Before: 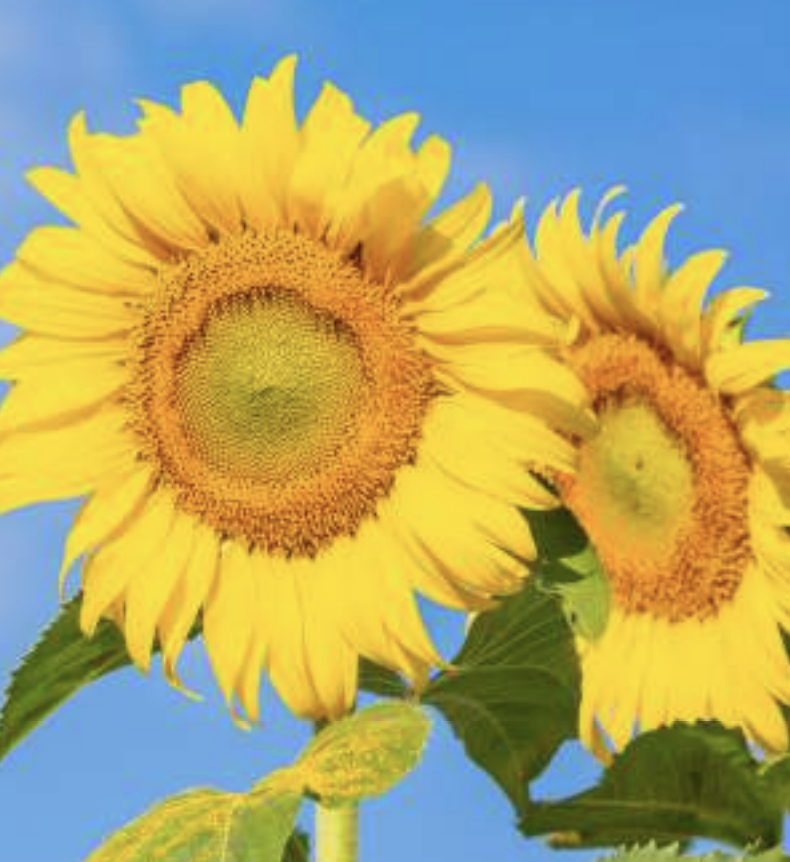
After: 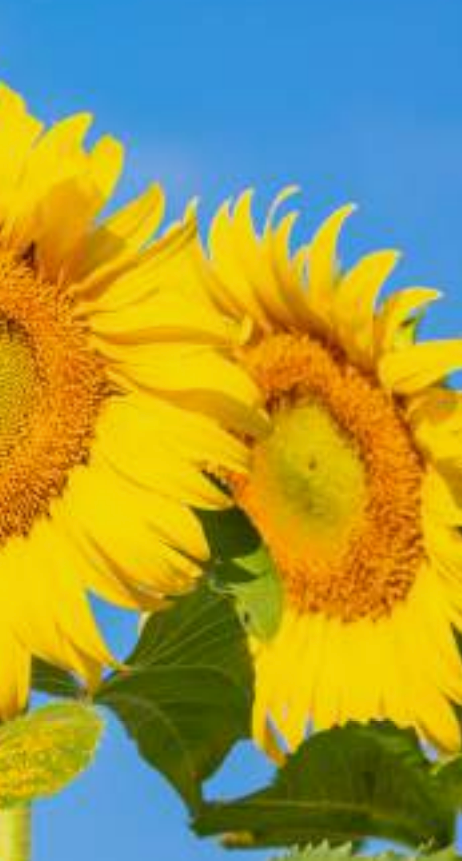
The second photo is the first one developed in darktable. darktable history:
exposure: exposure -0.116 EV, compensate exposure bias true, compensate highlight preservation false
crop: left 41.402%
